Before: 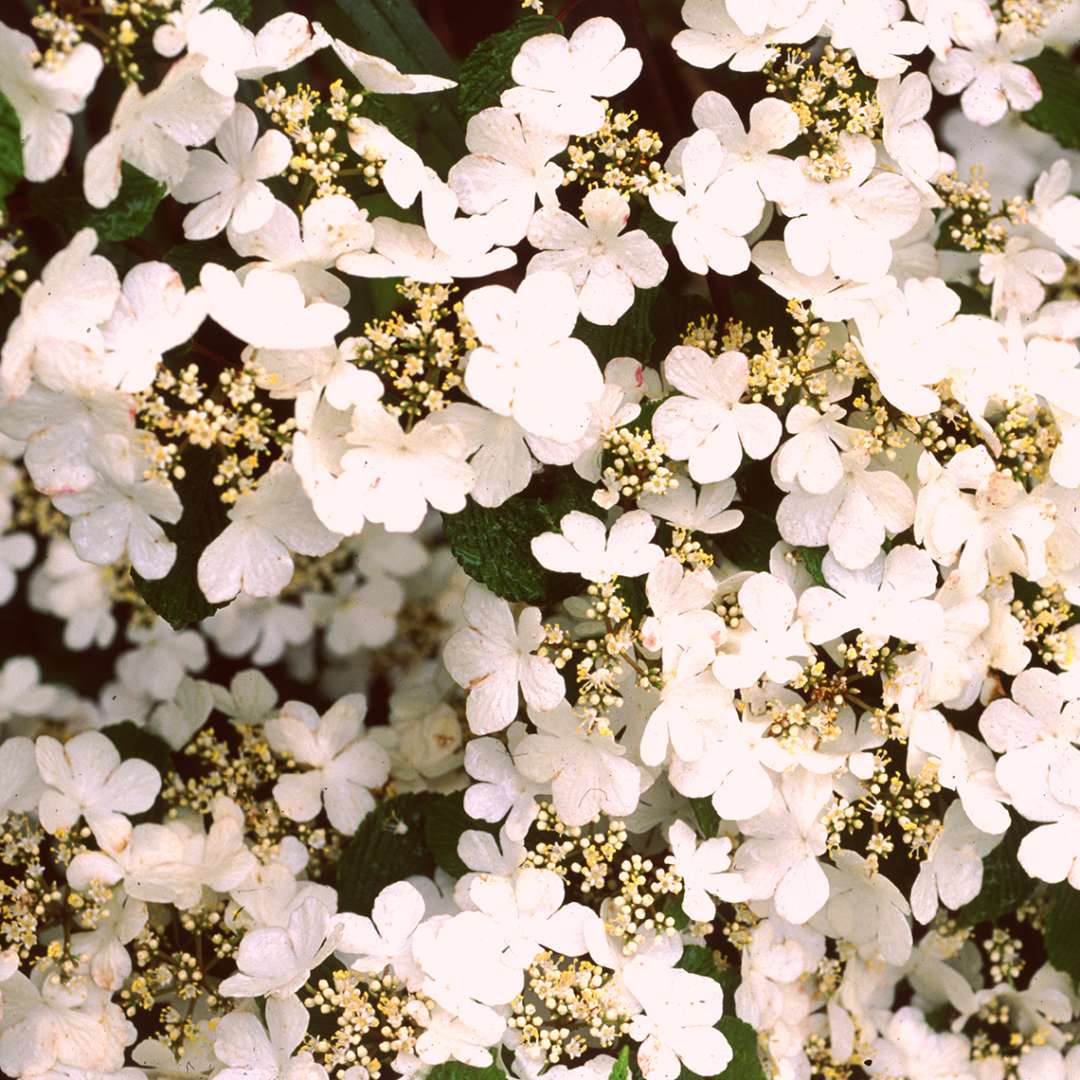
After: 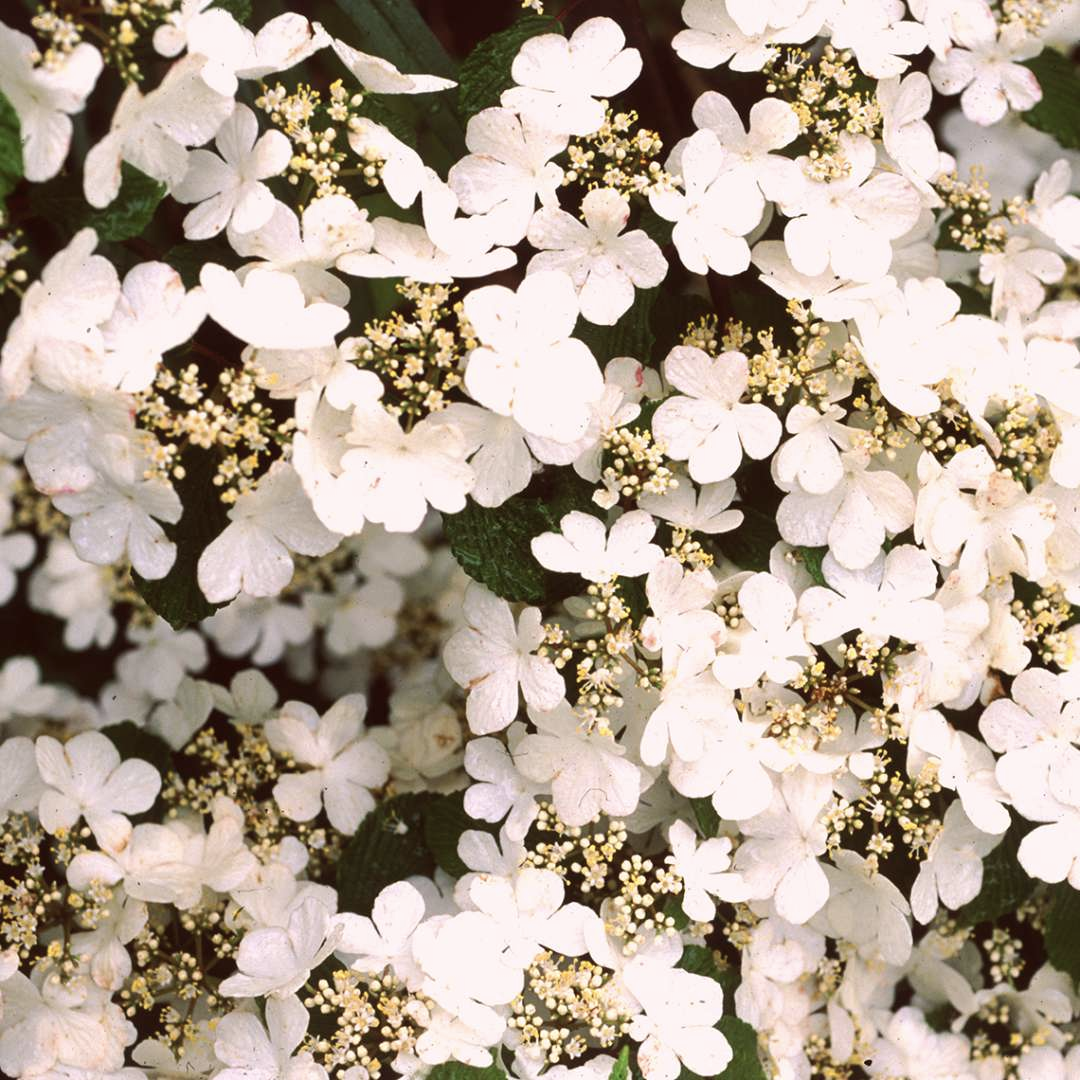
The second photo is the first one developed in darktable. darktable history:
contrast brightness saturation: saturation -0.167
